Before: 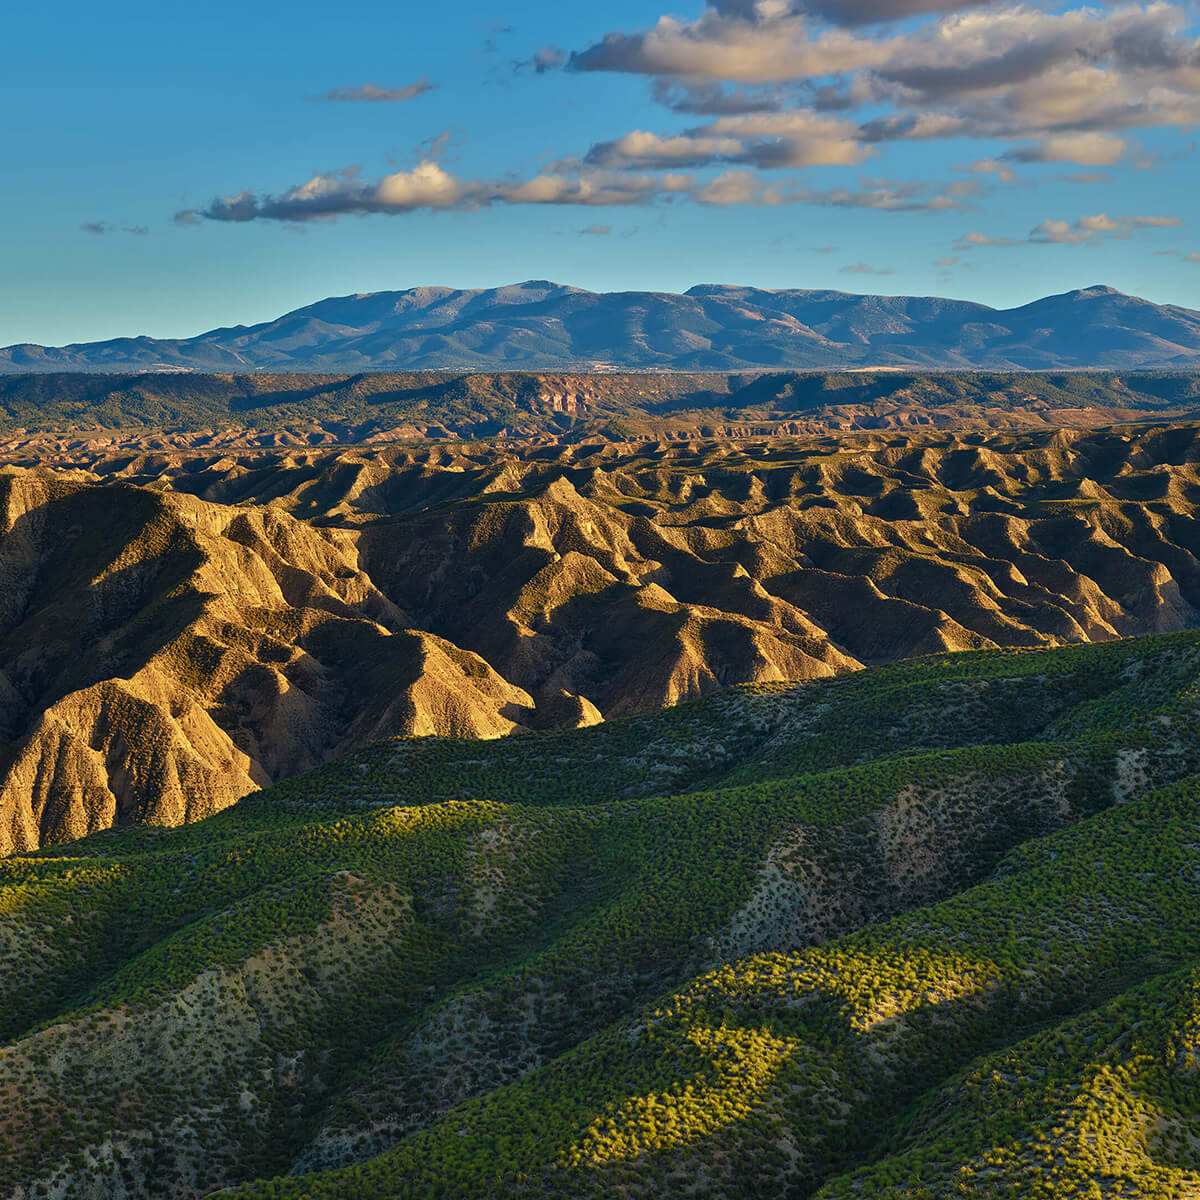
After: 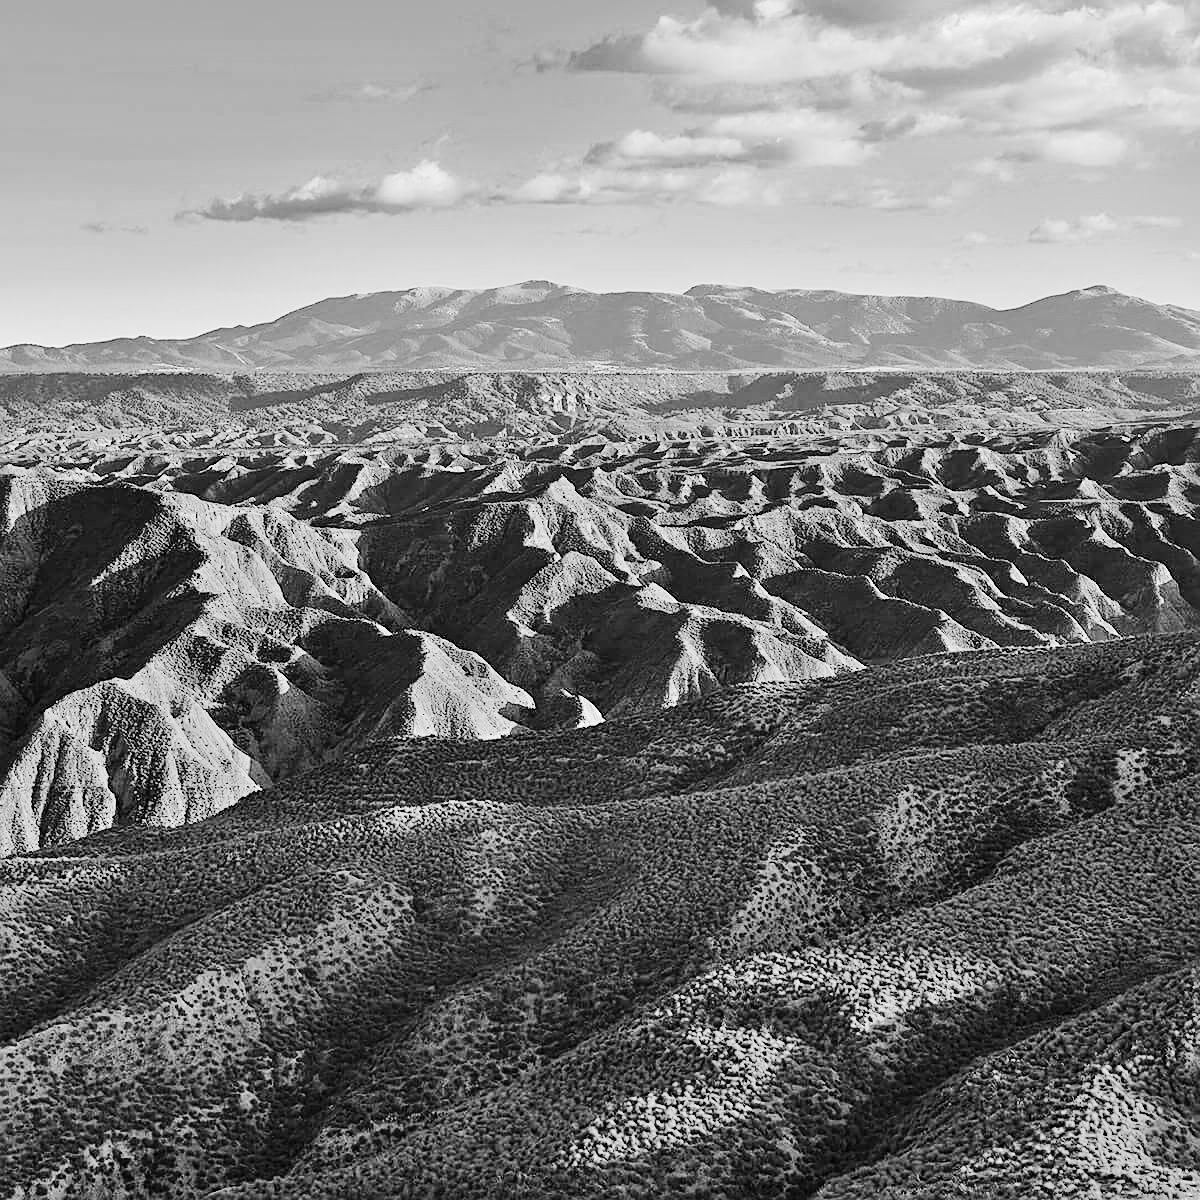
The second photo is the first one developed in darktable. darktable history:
sharpen: on, module defaults
color balance rgb: perceptual saturation grading › global saturation 25%, perceptual brilliance grading › mid-tones 10%, perceptual brilliance grading › shadows 15%, global vibrance 20%
exposure: black level correction 0, exposure 0.9 EV, compensate highlight preservation false
tone equalizer: -8 EV -0.417 EV, -7 EV -0.389 EV, -6 EV -0.333 EV, -5 EV -0.222 EV, -3 EV 0.222 EV, -2 EV 0.333 EV, -1 EV 0.389 EV, +0 EV 0.417 EV, edges refinement/feathering 500, mask exposure compensation -1.57 EV, preserve details no
monochrome: size 1
filmic rgb: black relative exposure -7.65 EV, white relative exposure 4.56 EV, hardness 3.61, color science v6 (2022)
white balance: red 1.004, blue 1.024
contrast brightness saturation: contrast 0.2, brightness 0.15, saturation 0.14
